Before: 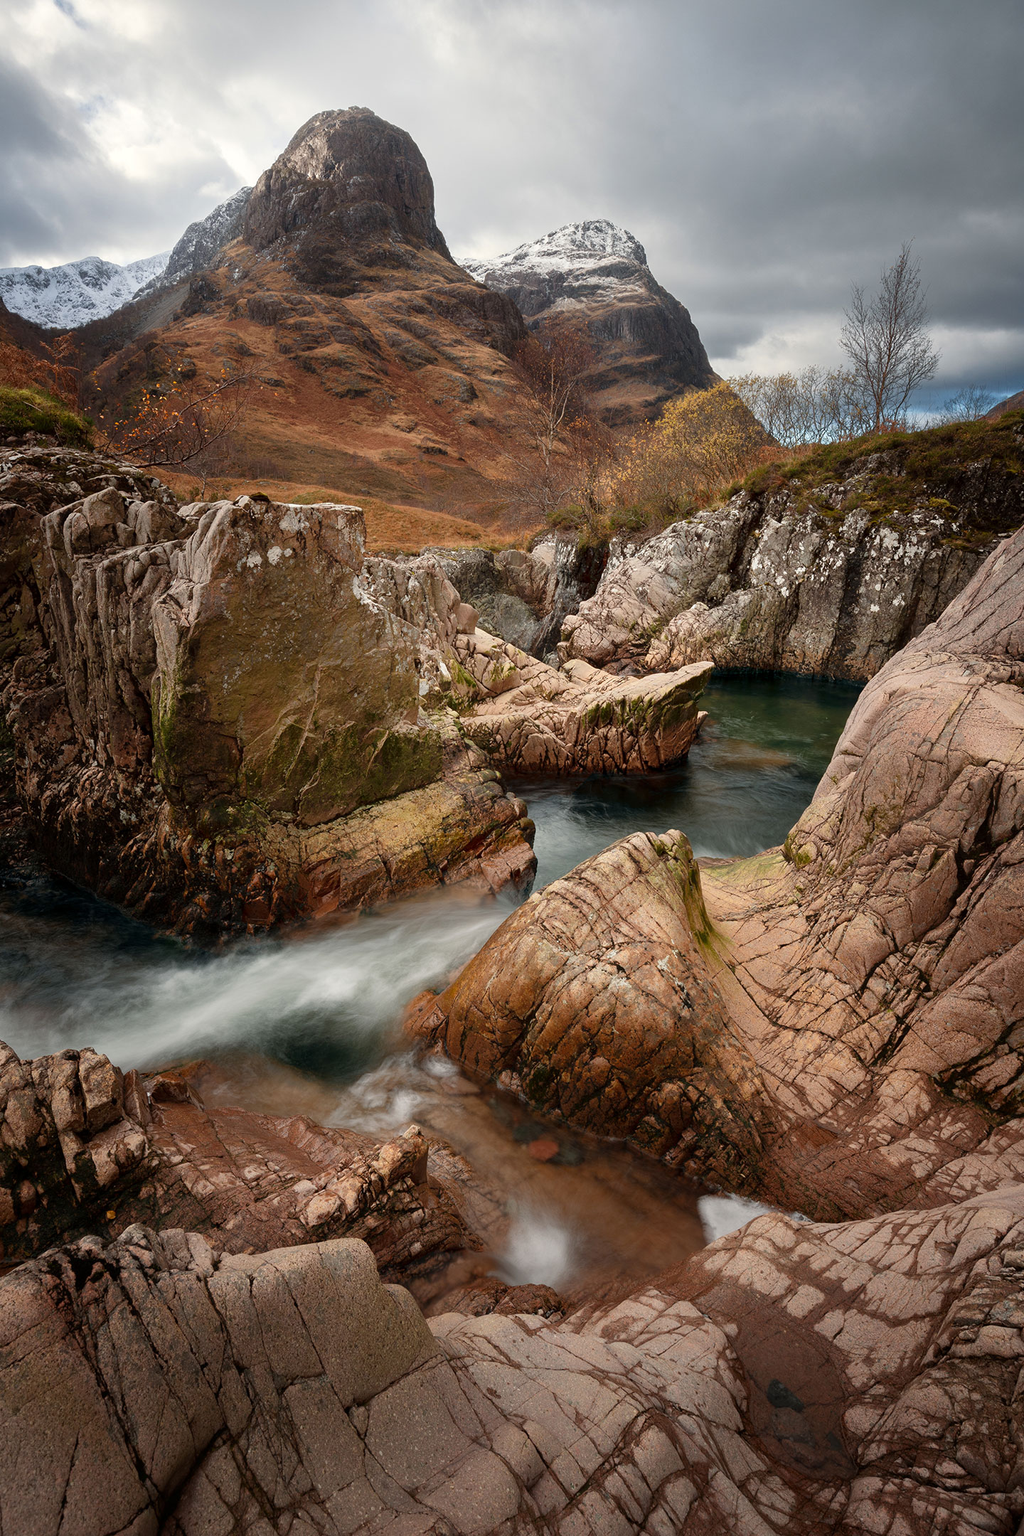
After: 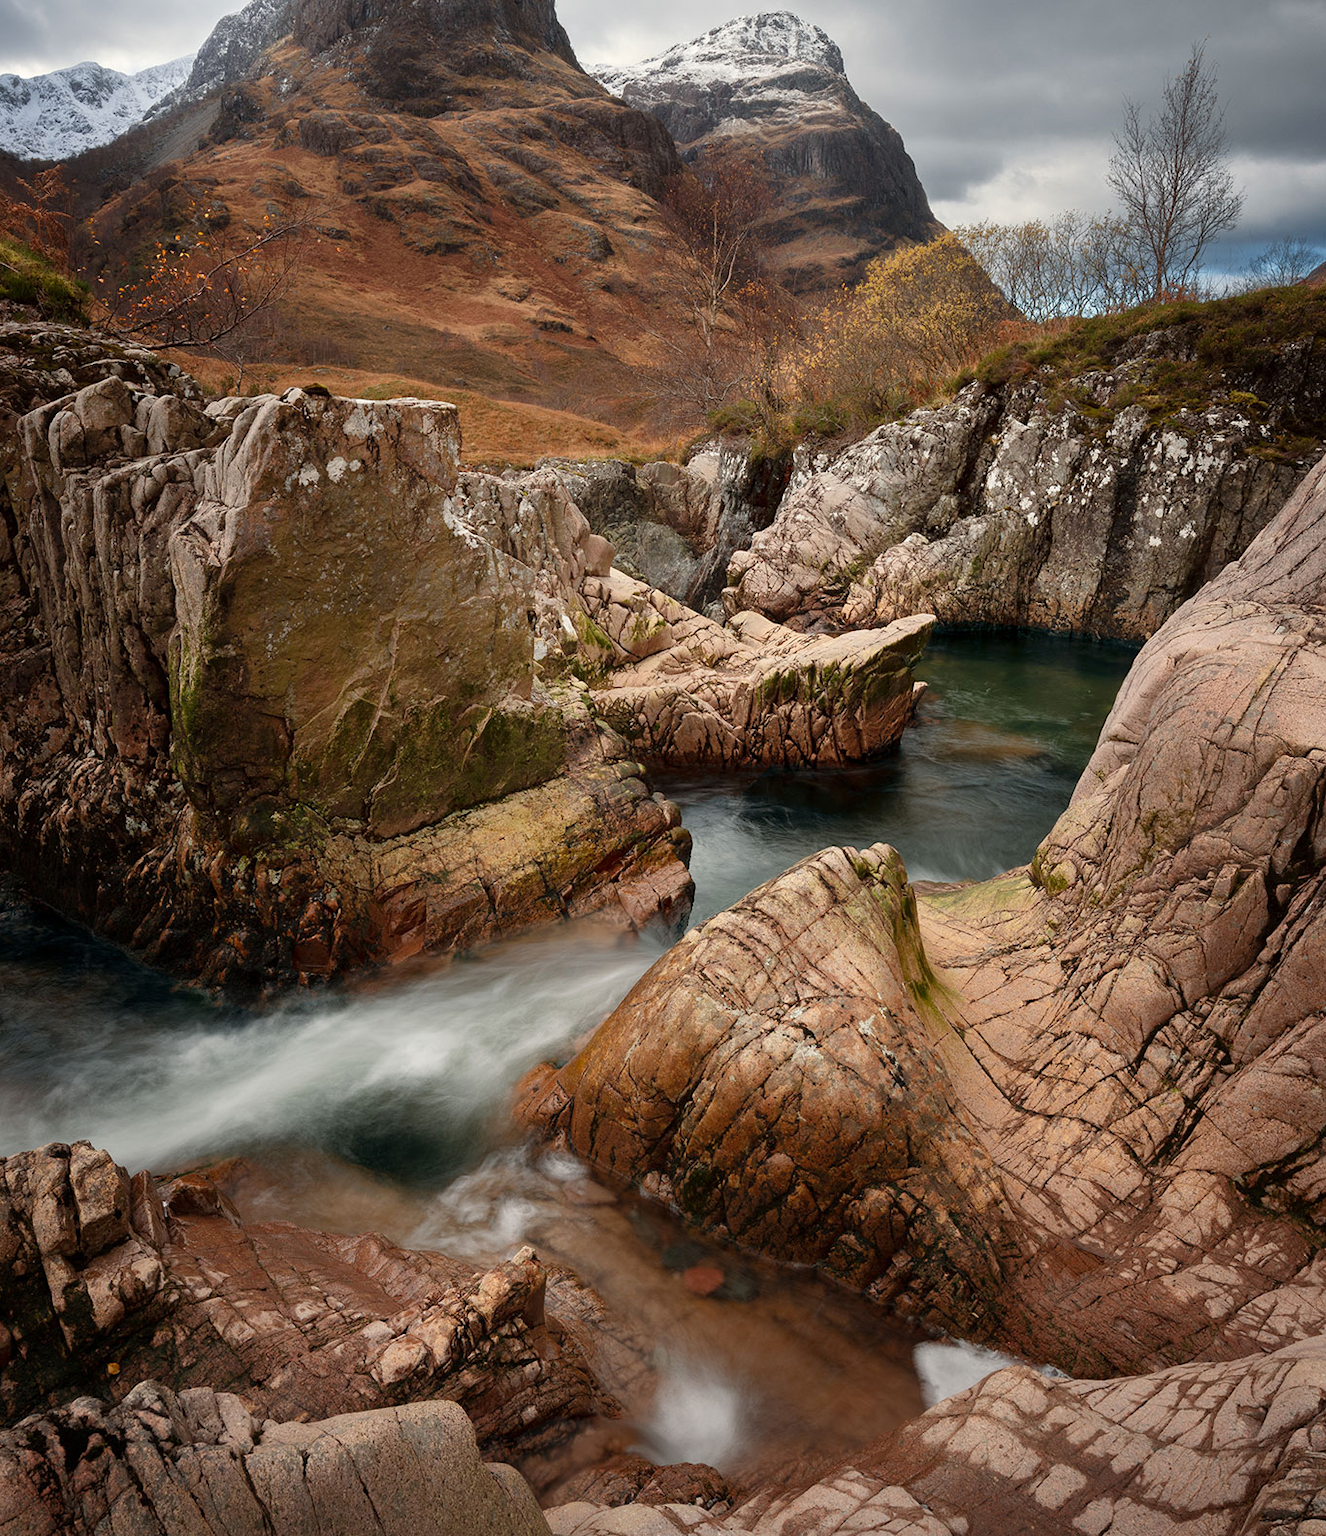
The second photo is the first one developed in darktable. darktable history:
crop and rotate: left 2.775%, top 13.796%, right 2.223%, bottom 12.84%
